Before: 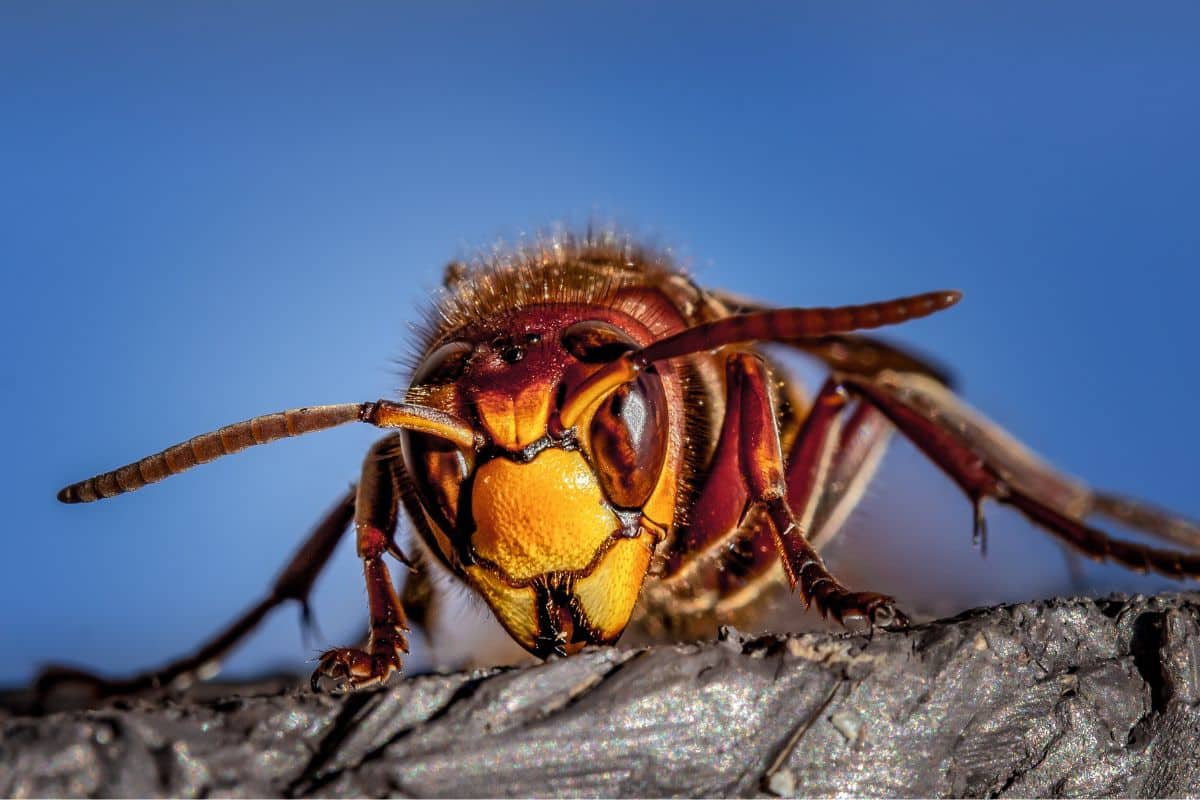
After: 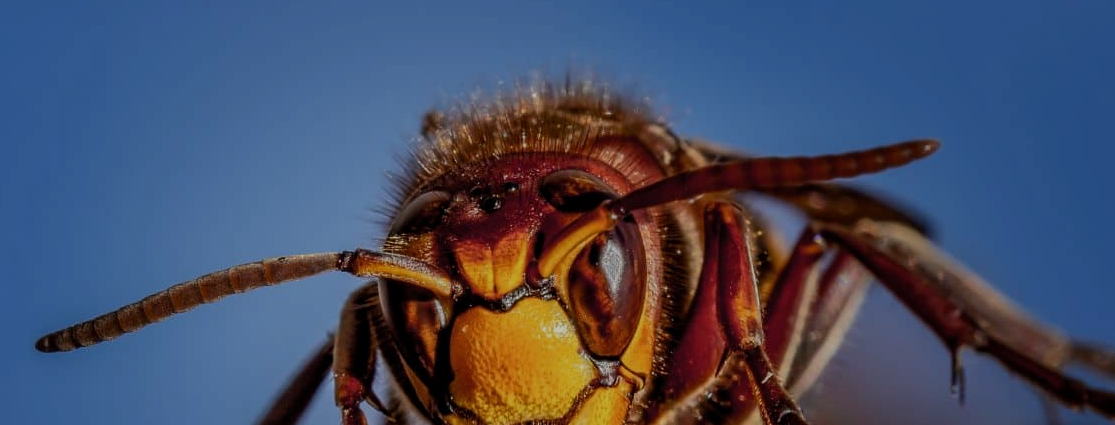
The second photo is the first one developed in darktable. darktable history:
exposure: black level correction 0, exposure -0.867 EV, compensate highlight preservation false
crop: left 1.838%, top 18.89%, right 5.212%, bottom 27.943%
